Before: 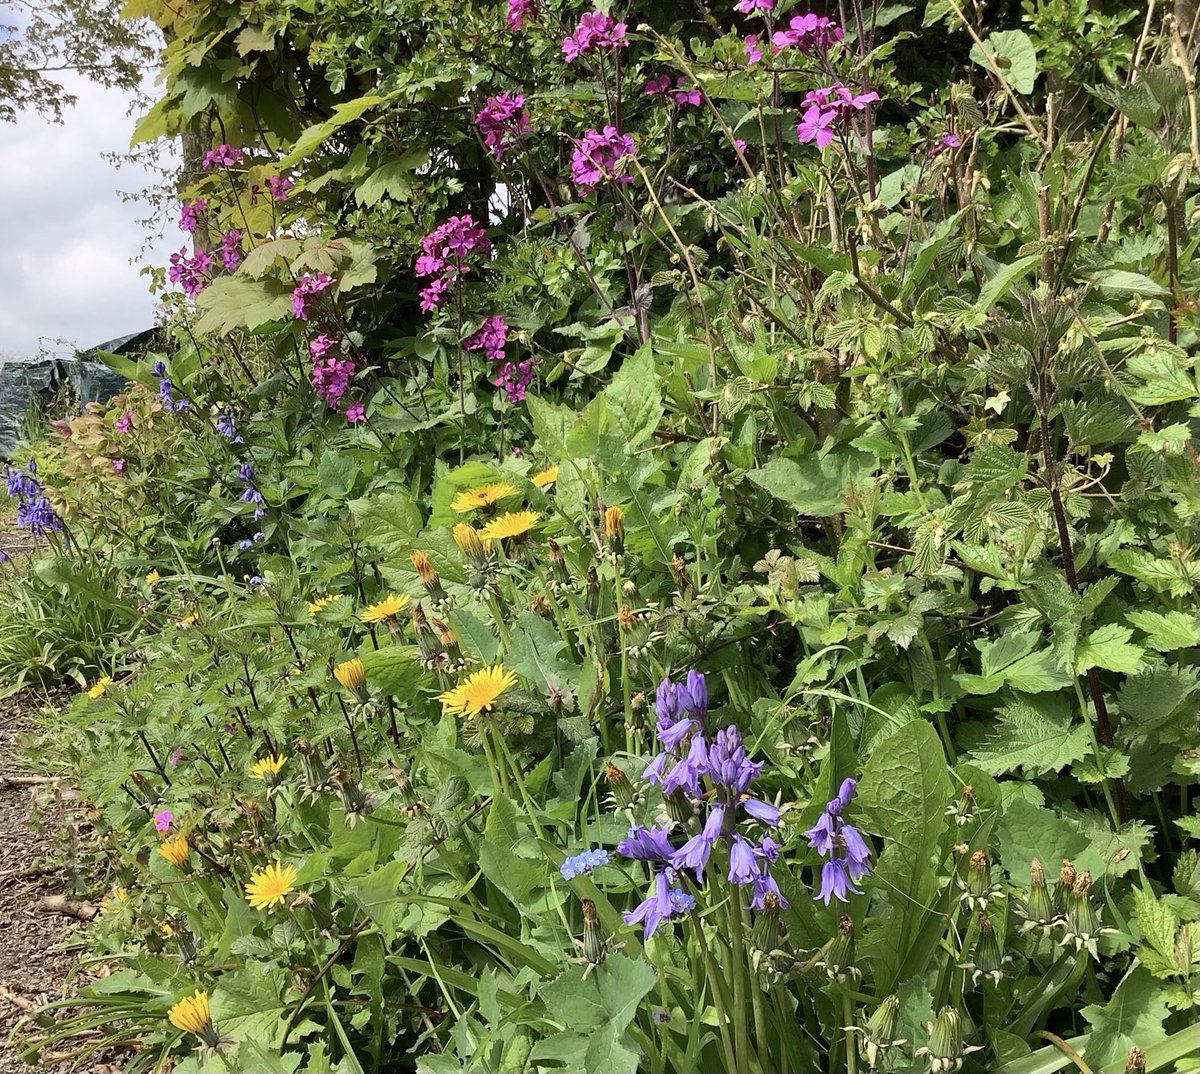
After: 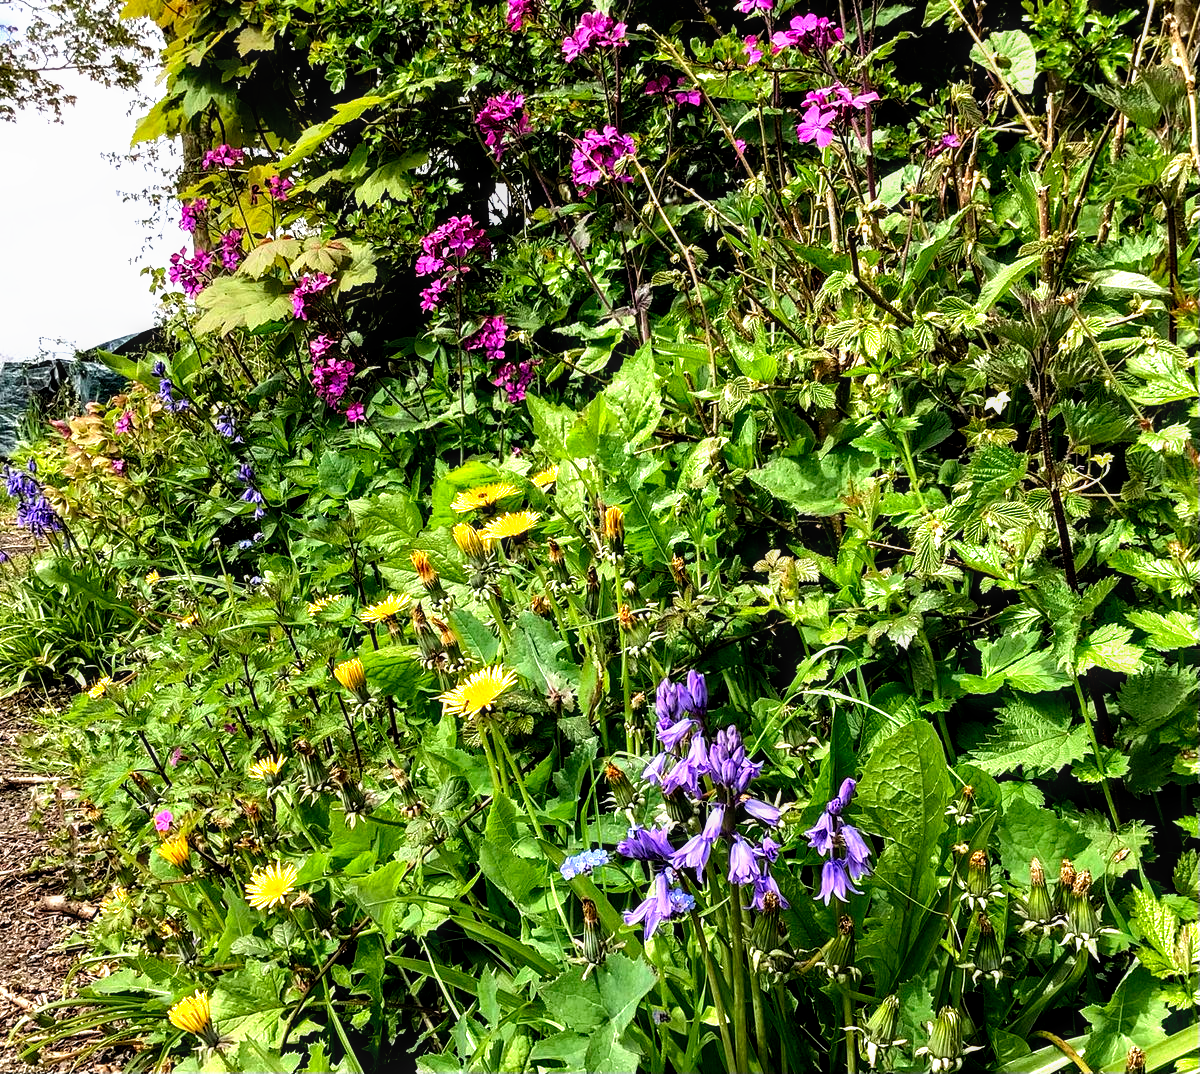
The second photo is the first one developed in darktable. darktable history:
filmic rgb: black relative exposure -8.2 EV, white relative exposure 2.2 EV, threshold 3 EV, hardness 7.11, latitude 85.74%, contrast 1.696, highlights saturation mix -4%, shadows ↔ highlights balance -2.69%, preserve chrominance no, color science v5 (2021), contrast in shadows safe, contrast in highlights safe, enable highlight reconstruction true
local contrast: detail 130%
